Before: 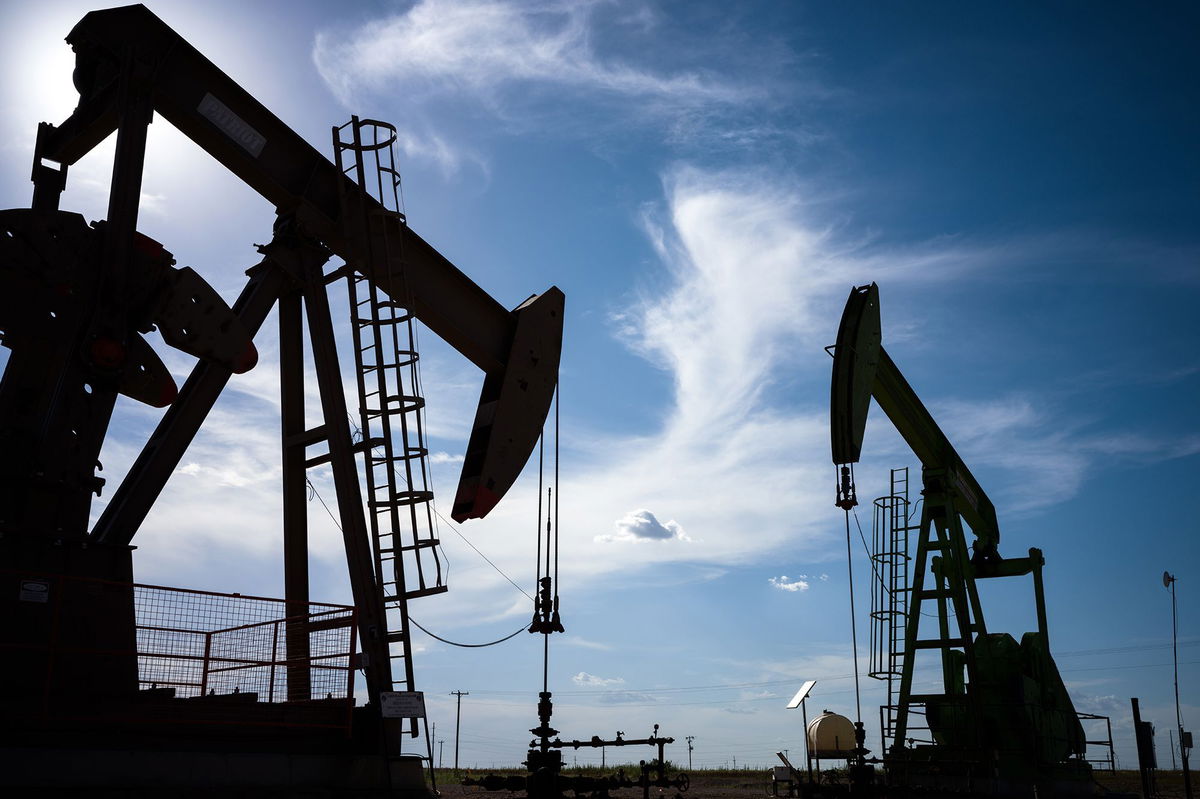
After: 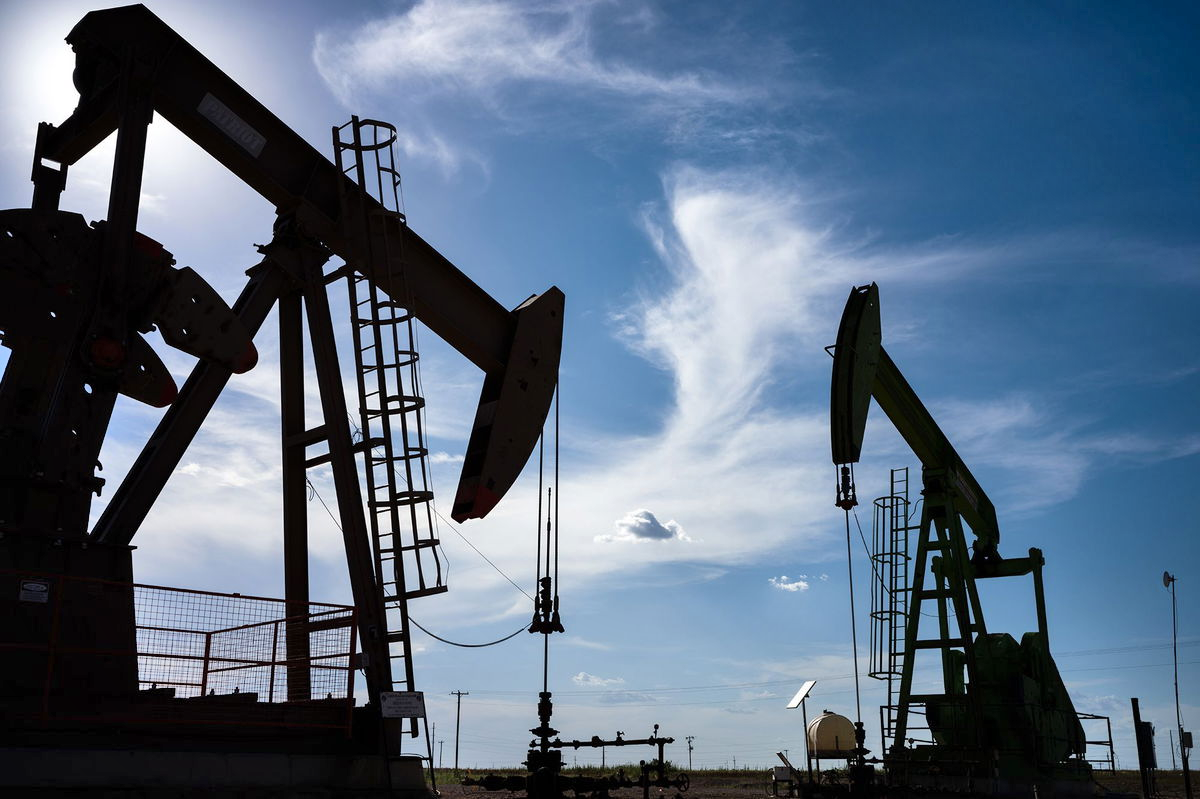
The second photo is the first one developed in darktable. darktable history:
shadows and highlights: shadows 60.22, highlights -60.24, soften with gaussian
